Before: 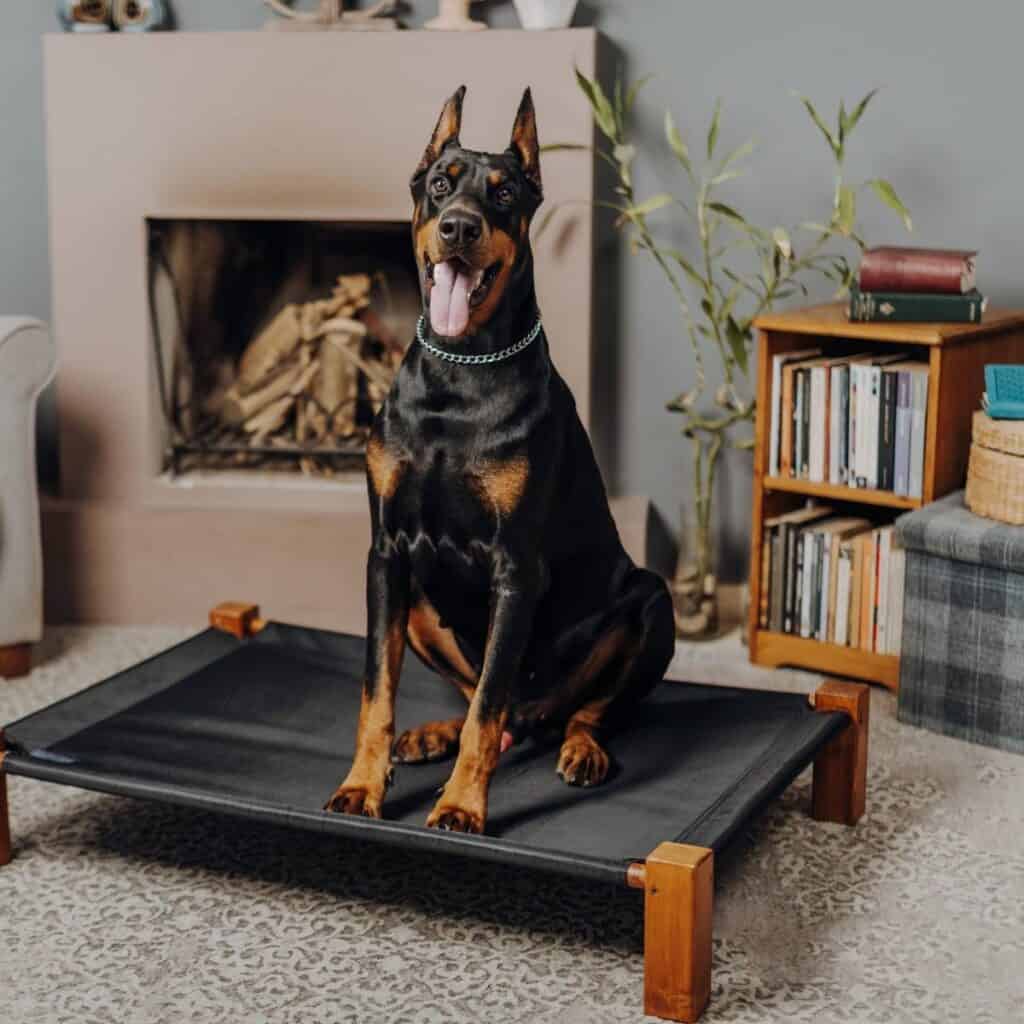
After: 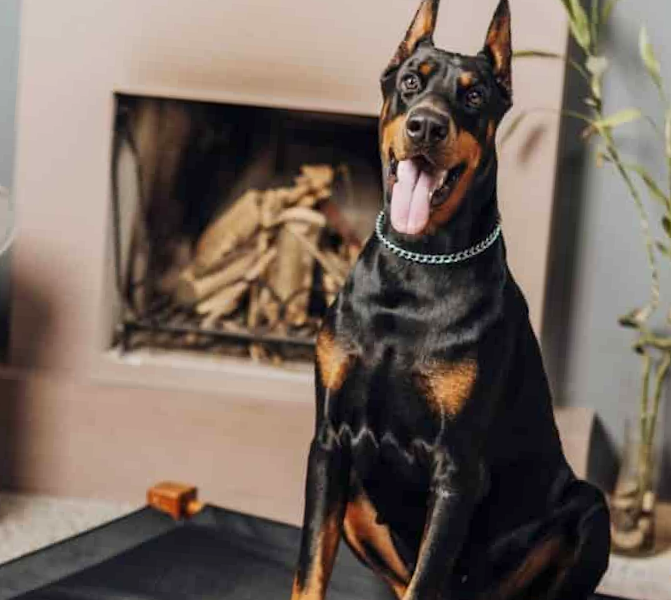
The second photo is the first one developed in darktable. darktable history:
crop and rotate: angle -4.42°, left 2.071%, top 6.619%, right 27.462%, bottom 30.408%
base curve: curves: ch0 [(0, 0) (0.088, 0.125) (0.176, 0.251) (0.354, 0.501) (0.613, 0.749) (1, 0.877)]
